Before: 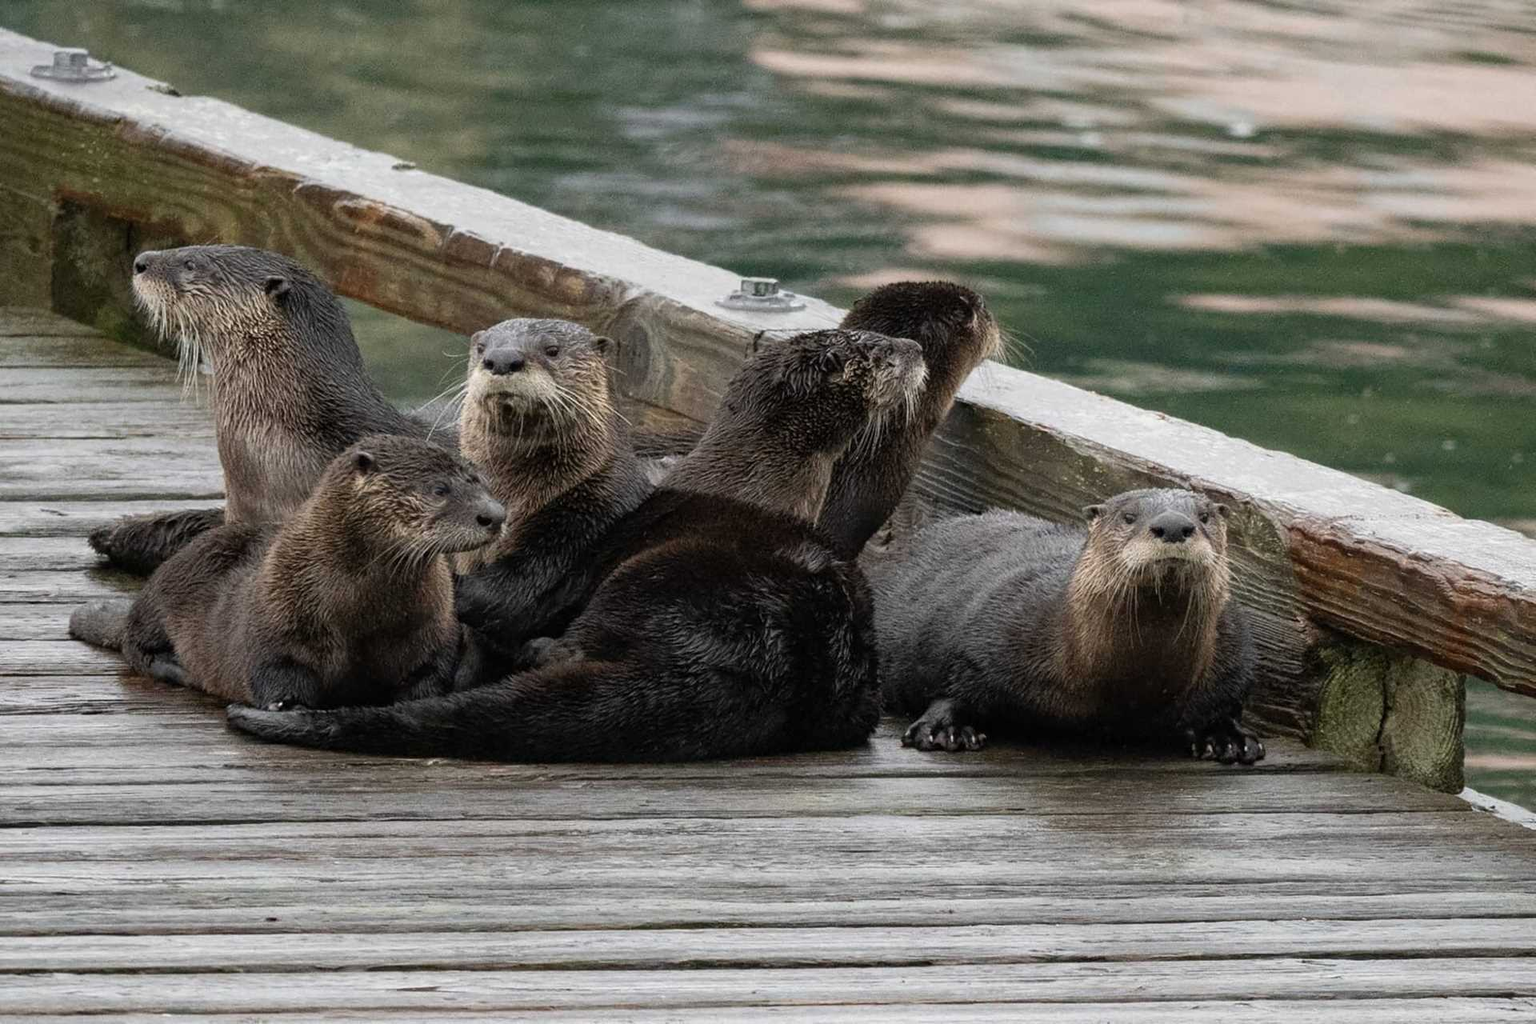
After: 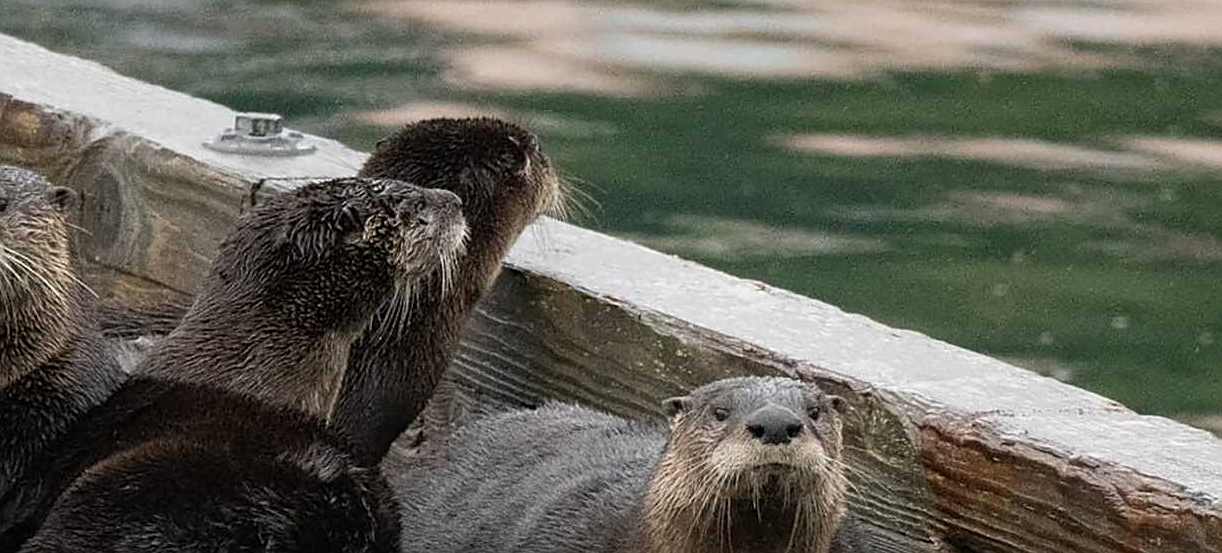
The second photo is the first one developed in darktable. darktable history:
crop: left 36.005%, top 18.293%, right 0.31%, bottom 38.444%
sharpen: on, module defaults
